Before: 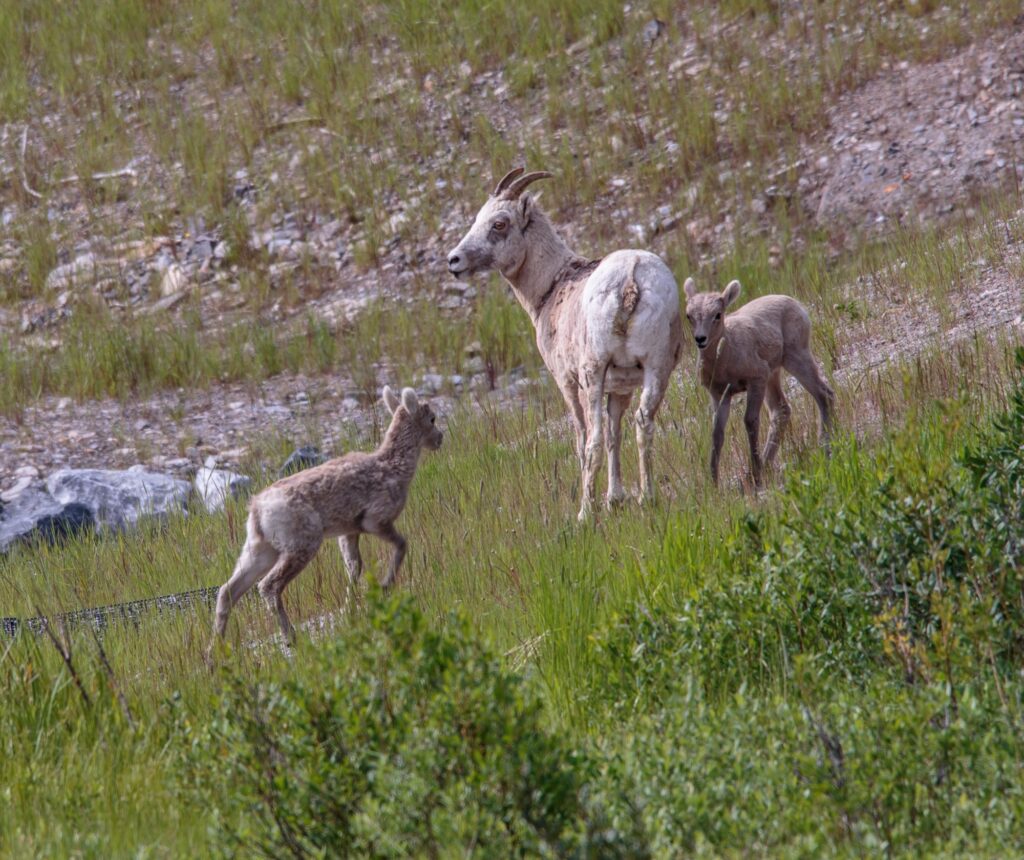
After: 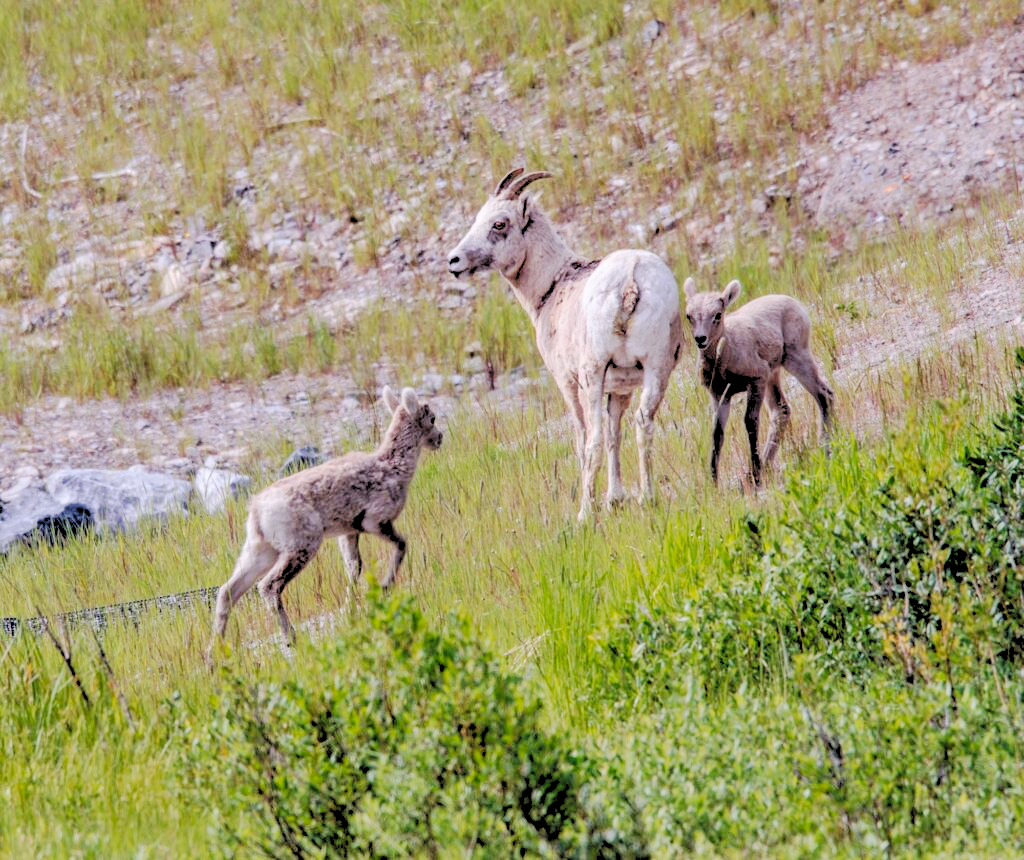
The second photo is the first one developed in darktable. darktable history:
tone curve: curves: ch0 [(0, 0) (0.003, 0.019) (0.011, 0.022) (0.025, 0.029) (0.044, 0.041) (0.069, 0.06) (0.1, 0.09) (0.136, 0.123) (0.177, 0.163) (0.224, 0.206) (0.277, 0.268) (0.335, 0.35) (0.399, 0.436) (0.468, 0.526) (0.543, 0.624) (0.623, 0.713) (0.709, 0.779) (0.801, 0.845) (0.898, 0.912) (1, 1)], preserve colors none
rgb levels: levels [[0.027, 0.429, 0.996], [0, 0.5, 1], [0, 0.5, 1]]
